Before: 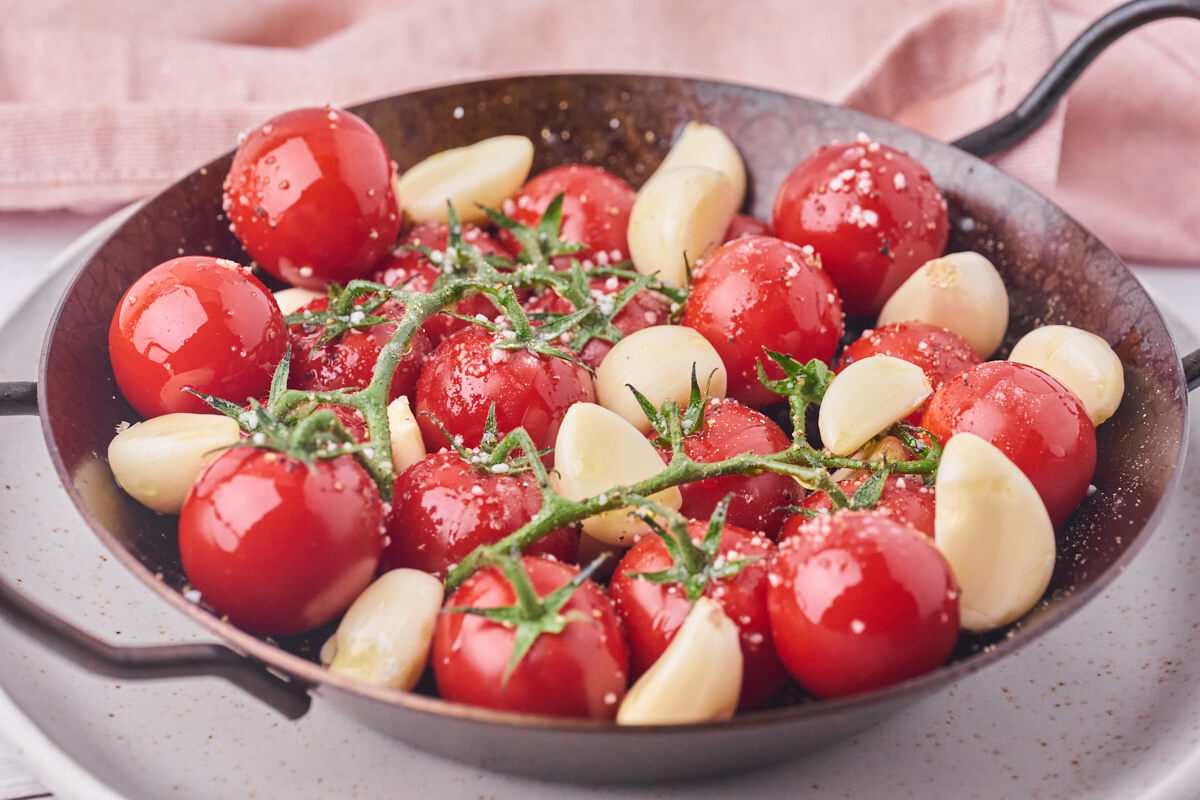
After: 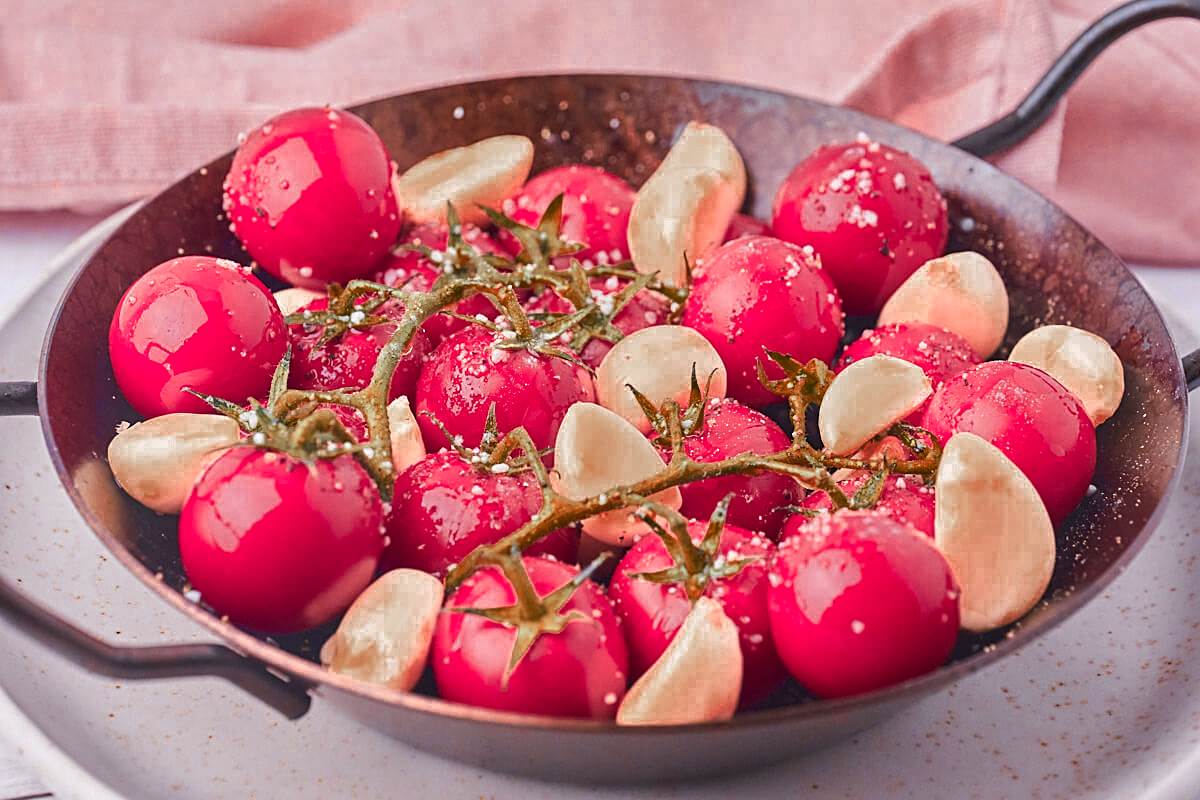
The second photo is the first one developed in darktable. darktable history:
color balance rgb: linear chroma grading › global chroma 9.31%, global vibrance 41.49%
color zones: curves: ch0 [(0.006, 0.385) (0.143, 0.563) (0.243, 0.321) (0.352, 0.464) (0.516, 0.456) (0.625, 0.5) (0.75, 0.5) (0.875, 0.5)]; ch1 [(0, 0.5) (0.134, 0.504) (0.246, 0.463) (0.421, 0.515) (0.5, 0.56) (0.625, 0.5) (0.75, 0.5) (0.875, 0.5)]; ch2 [(0, 0.5) (0.131, 0.426) (0.307, 0.289) (0.38, 0.188) (0.513, 0.216) (0.625, 0.548) (0.75, 0.468) (0.838, 0.396) (0.971, 0.311)]
sharpen: on, module defaults
white balance: red 1, blue 1
